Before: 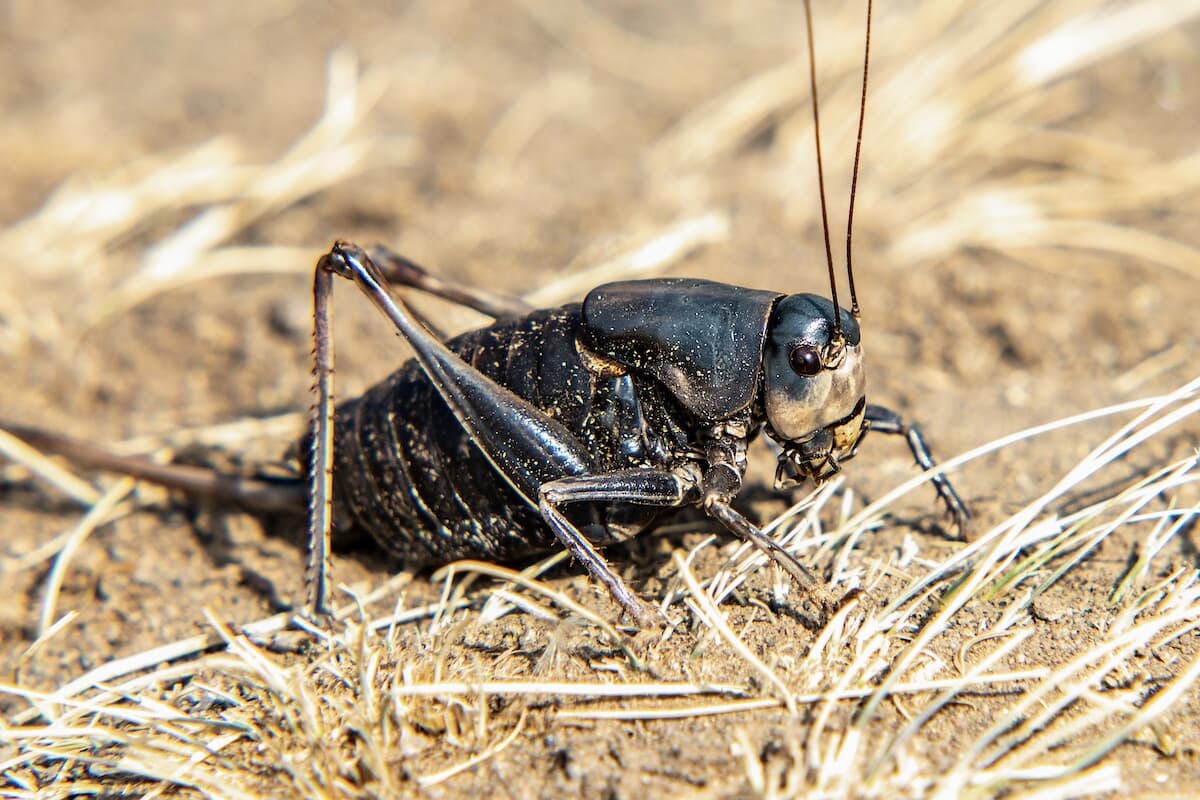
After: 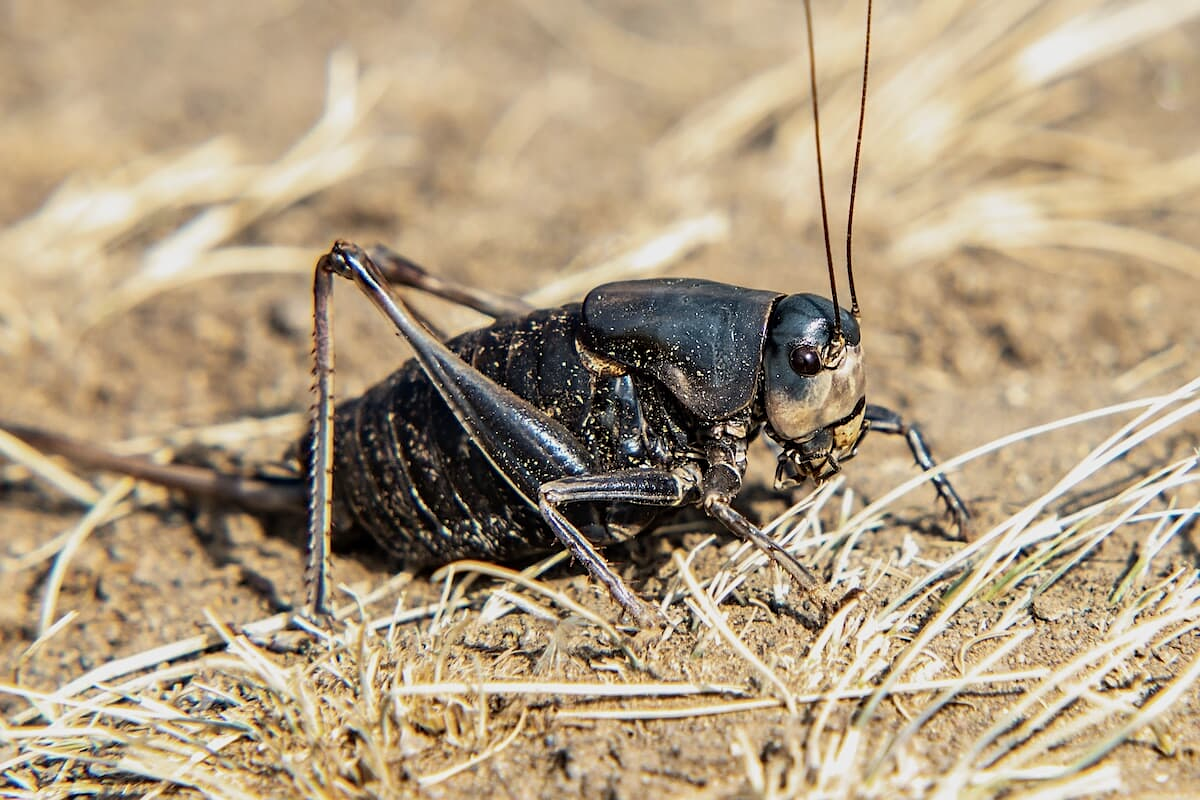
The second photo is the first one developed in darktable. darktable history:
sharpen: amount 0.2
exposure: exposure -0.21 EV, compensate highlight preservation false
